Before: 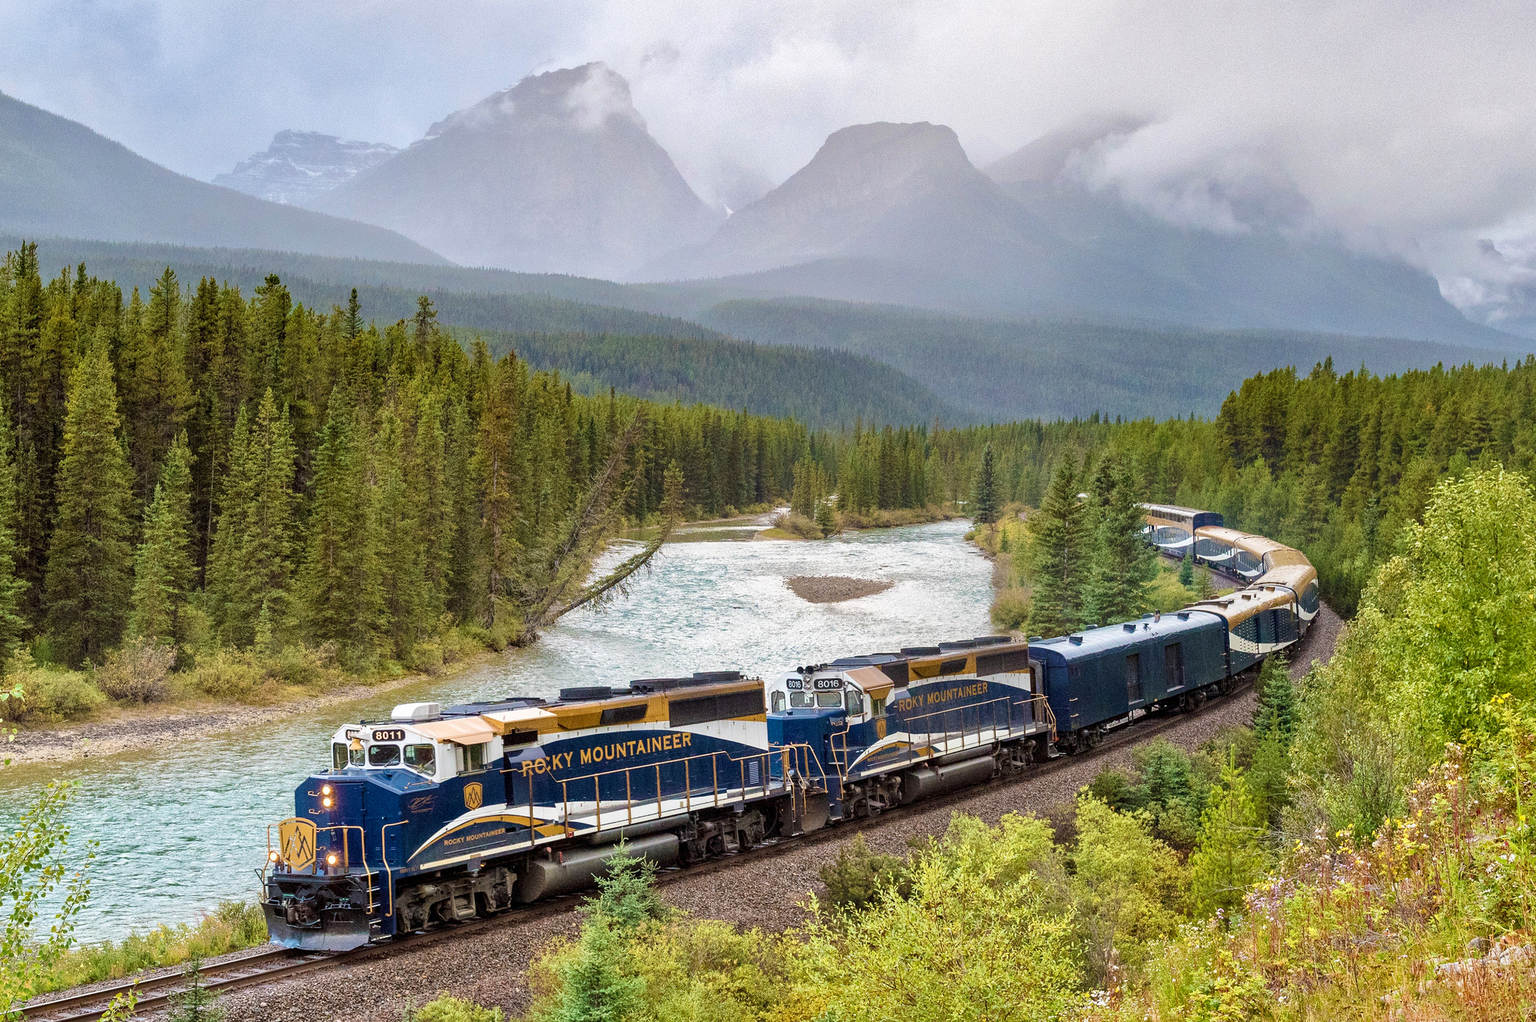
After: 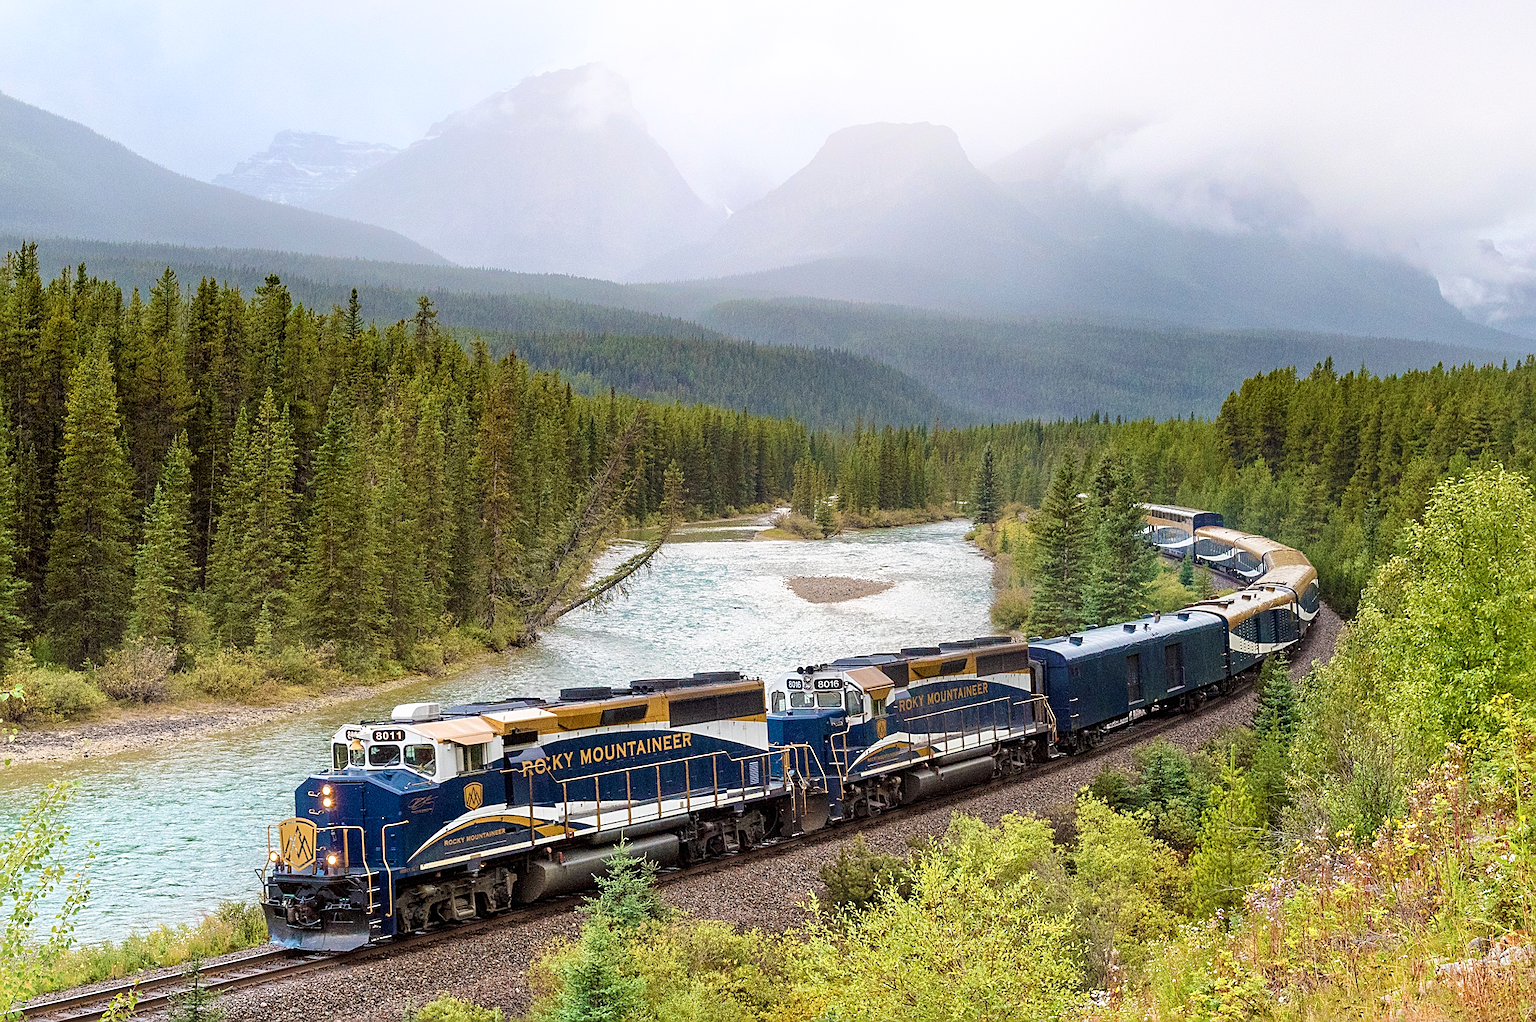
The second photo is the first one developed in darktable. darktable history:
sharpen: on, module defaults
shadows and highlights: shadows -54.68, highlights 84.75, soften with gaussian
